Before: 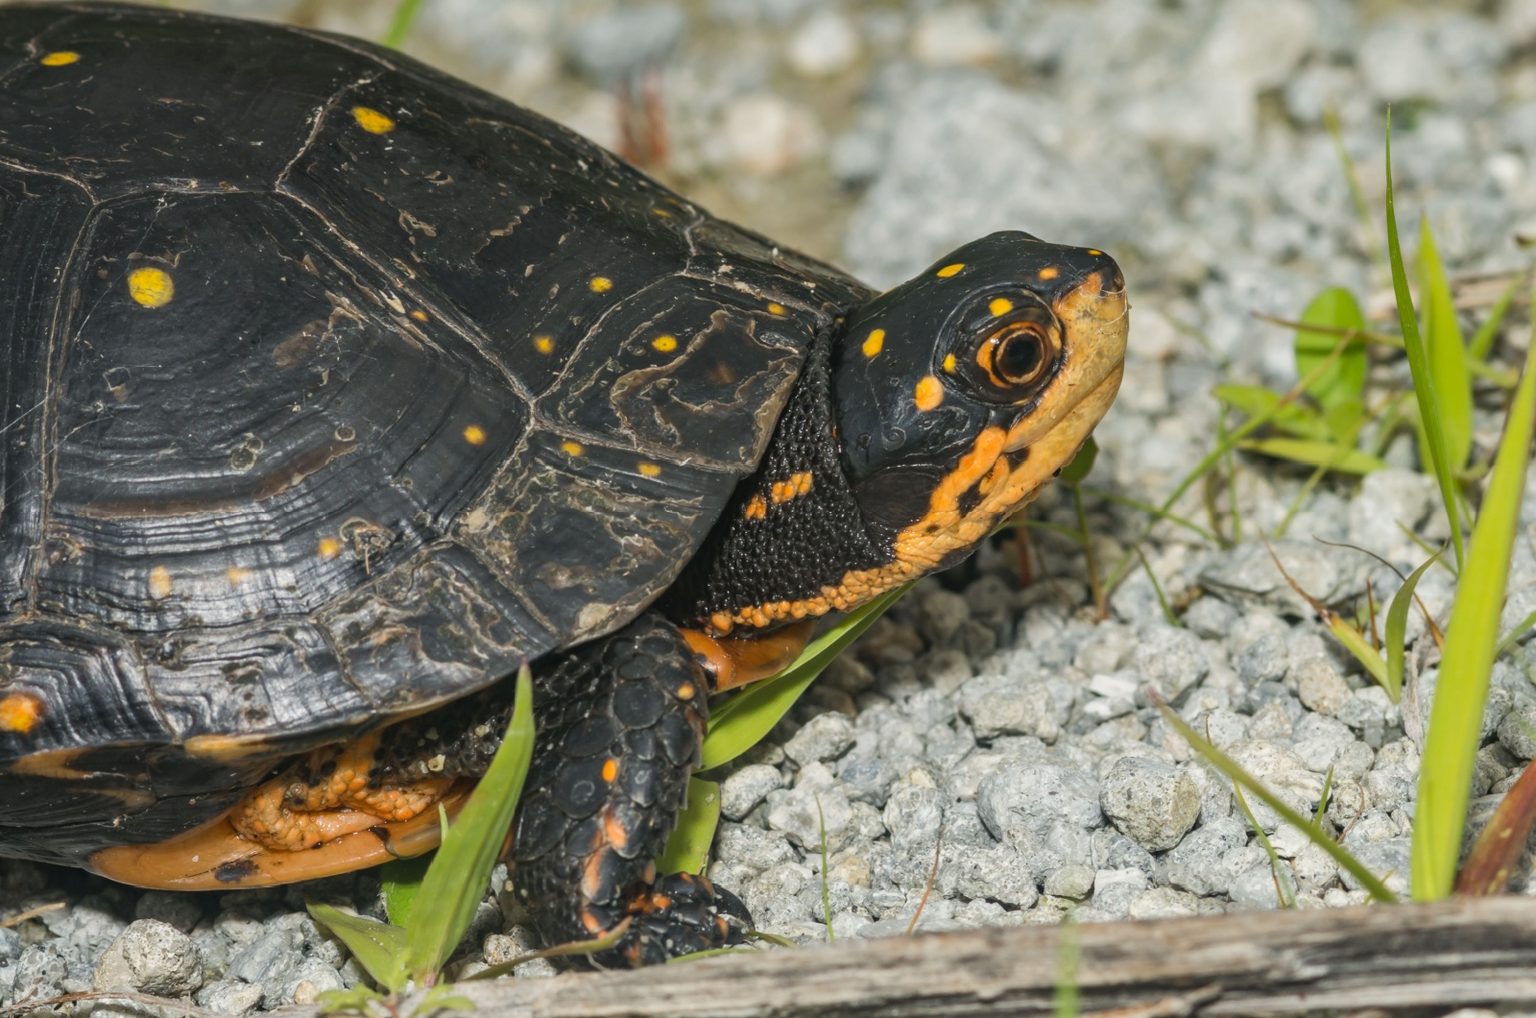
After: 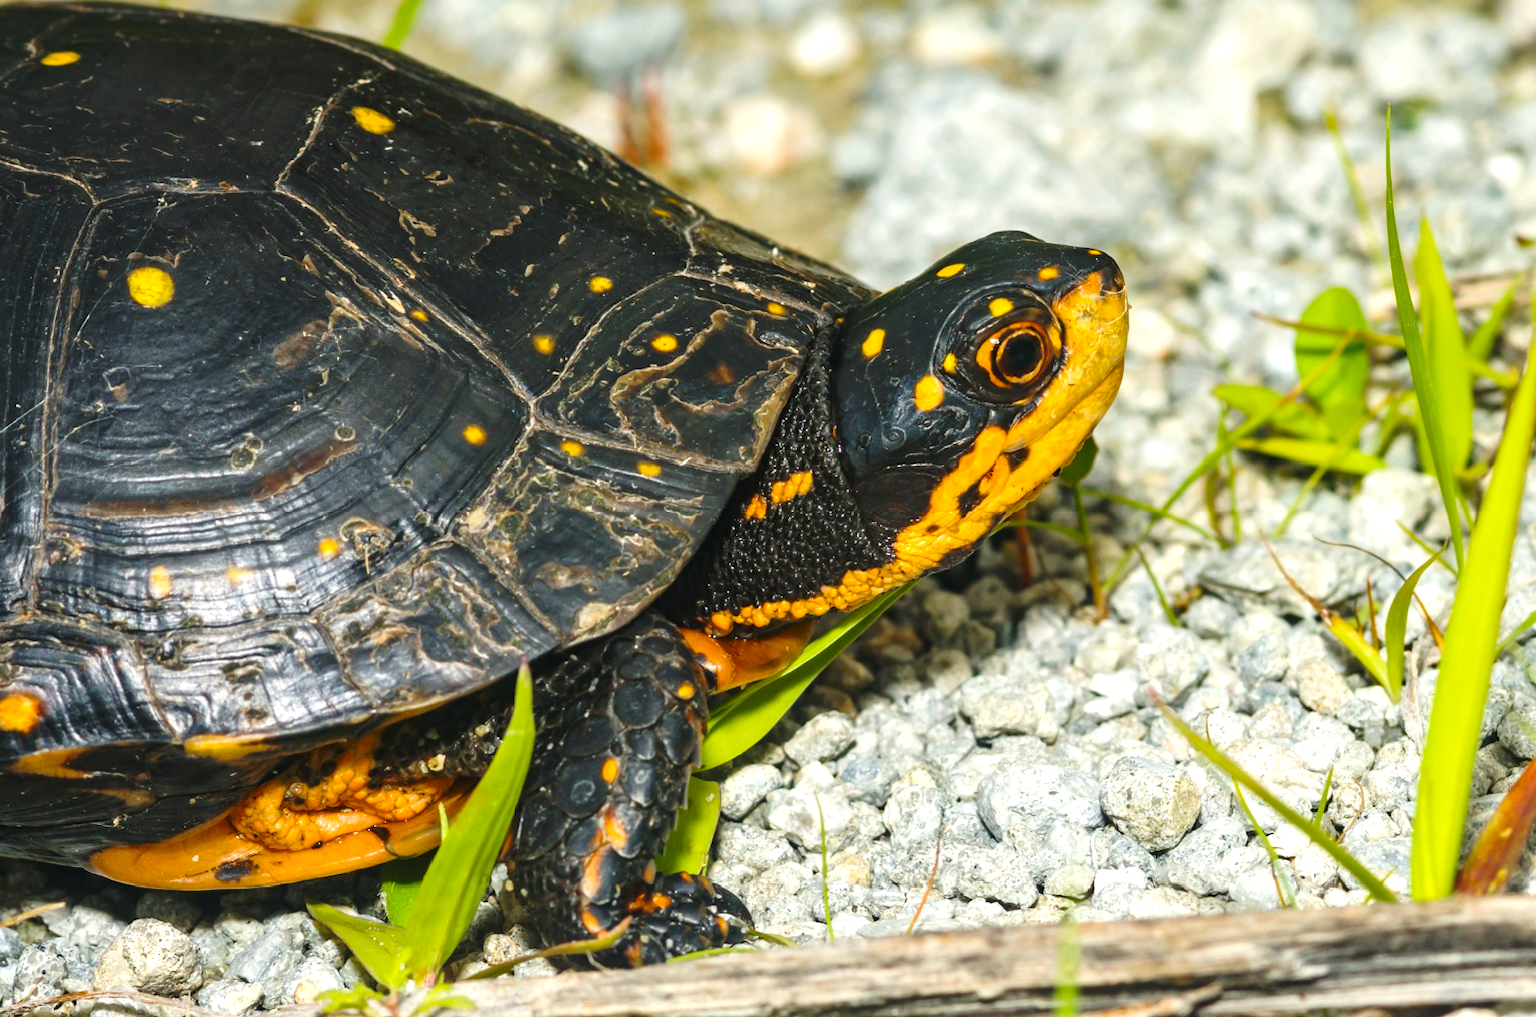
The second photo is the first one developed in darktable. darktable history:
exposure: exposure 0.732 EV, compensate exposure bias true, compensate highlight preservation false
color balance rgb: perceptual saturation grading › global saturation 25.826%, global vibrance 20%
base curve: curves: ch0 [(0, 0) (0.073, 0.04) (0.157, 0.139) (0.492, 0.492) (0.758, 0.758) (1, 1)], preserve colors none
